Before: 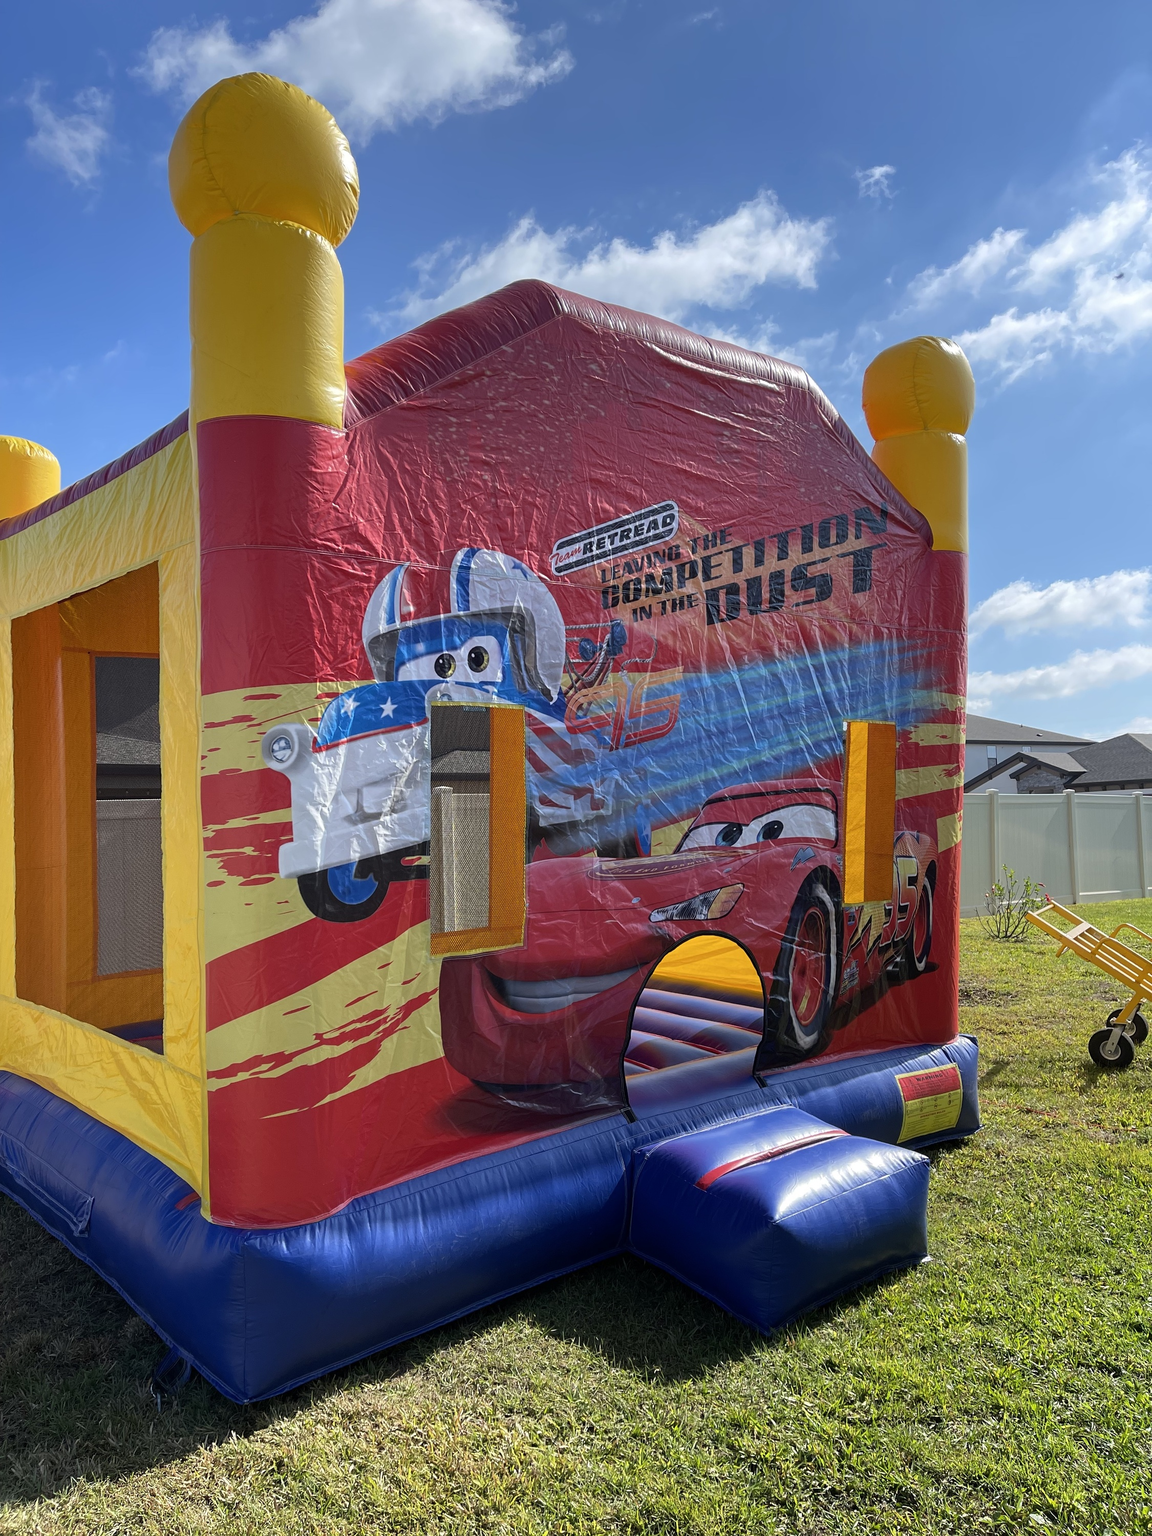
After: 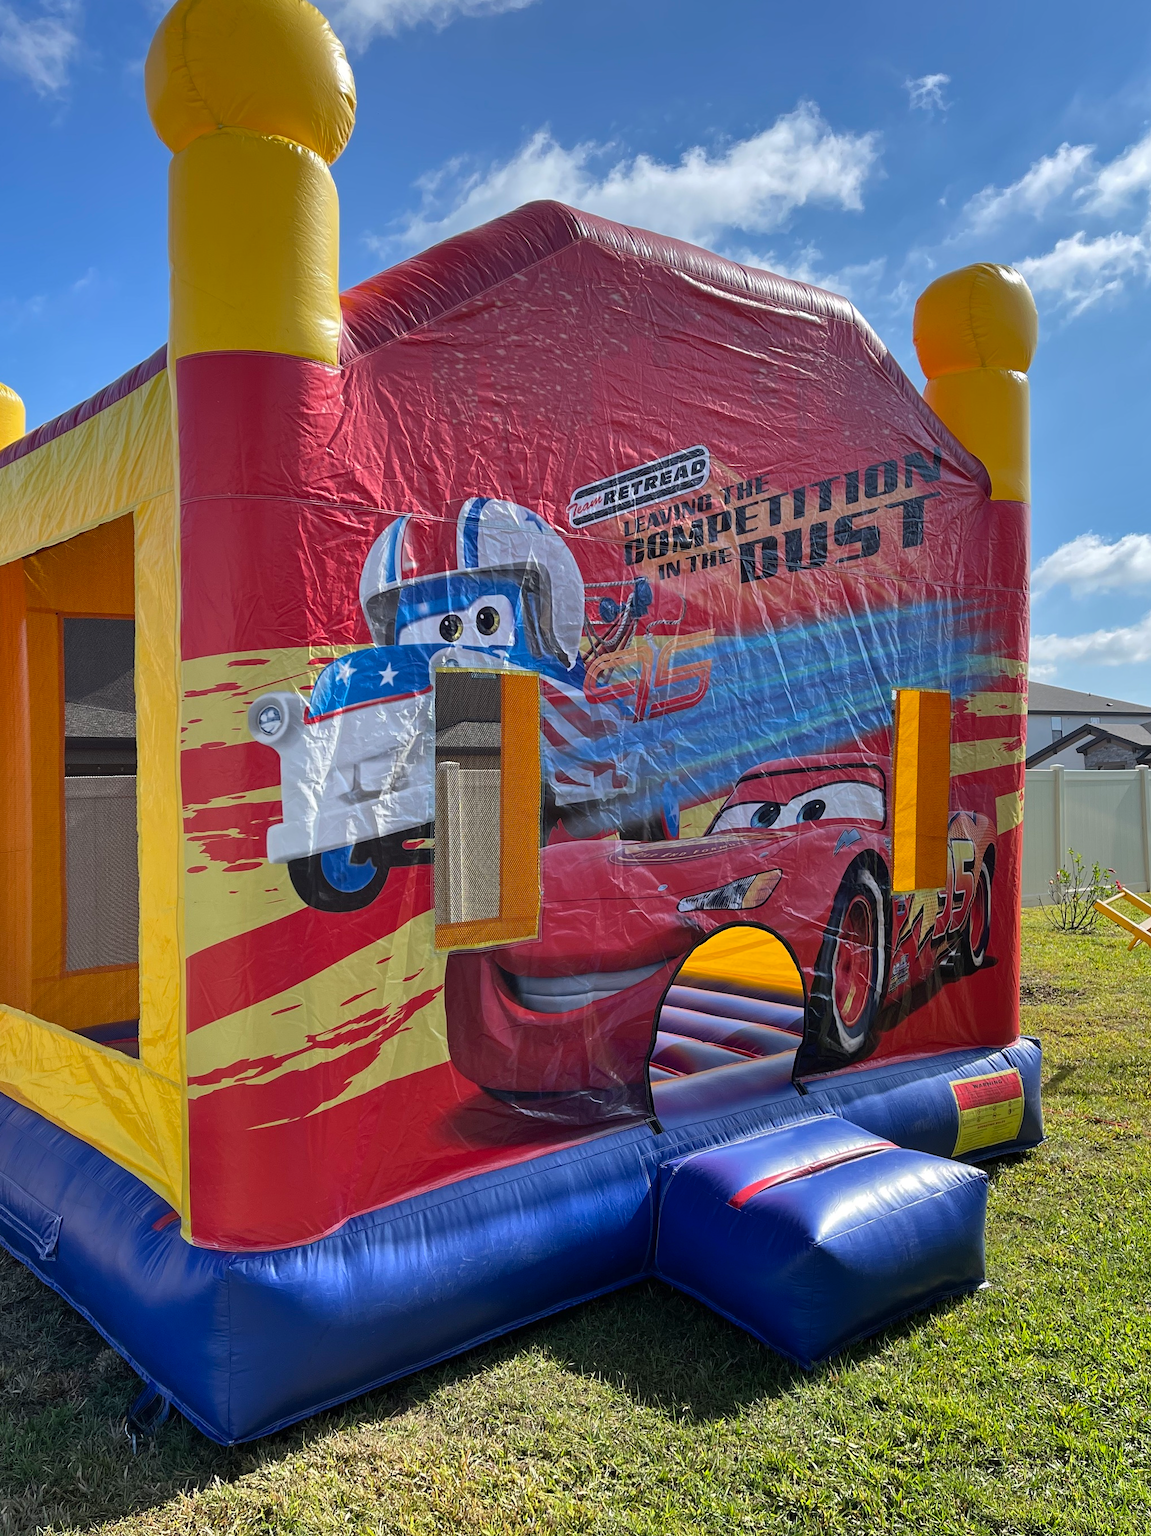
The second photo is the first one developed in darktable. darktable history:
crop: left 3.305%, top 6.436%, right 6.389%, bottom 3.258%
shadows and highlights: soften with gaussian
